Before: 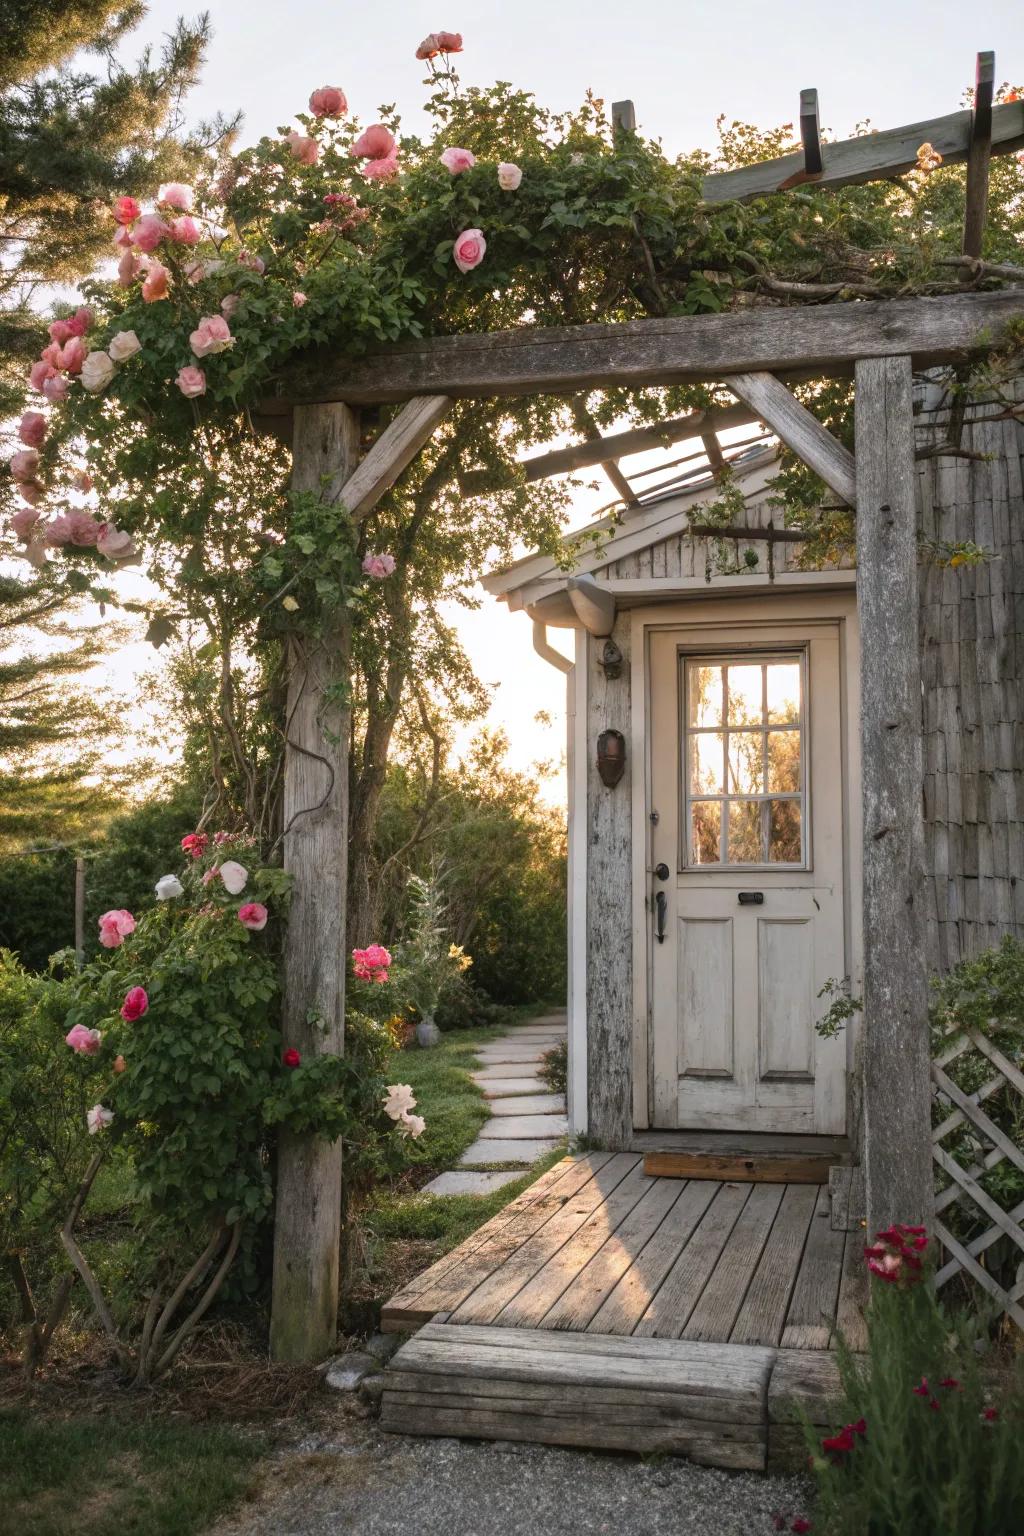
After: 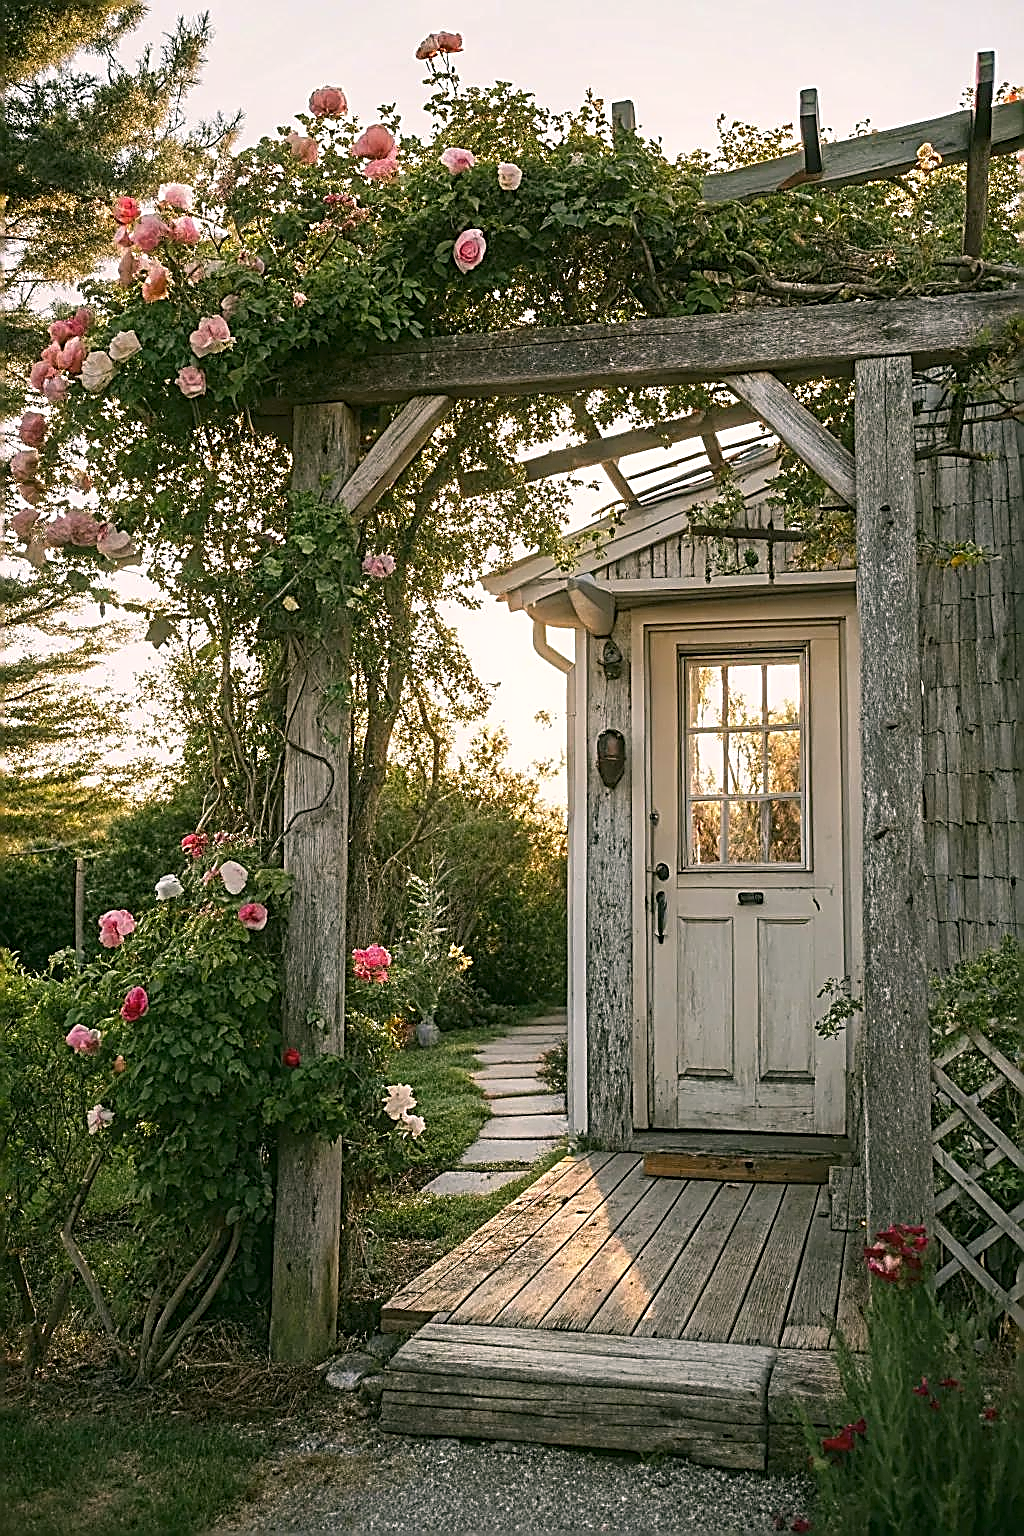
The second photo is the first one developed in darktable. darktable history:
sharpen: amount 1.999
contrast equalizer: y [[0.5, 0.5, 0.472, 0.5, 0.5, 0.5], [0.5 ×6], [0.5 ×6], [0 ×6], [0 ×6]]
color correction: highlights a* 4.32, highlights b* 4.95, shadows a* -7.96, shadows b* 4.61
tone equalizer: edges refinement/feathering 500, mask exposure compensation -1.57 EV, preserve details no
